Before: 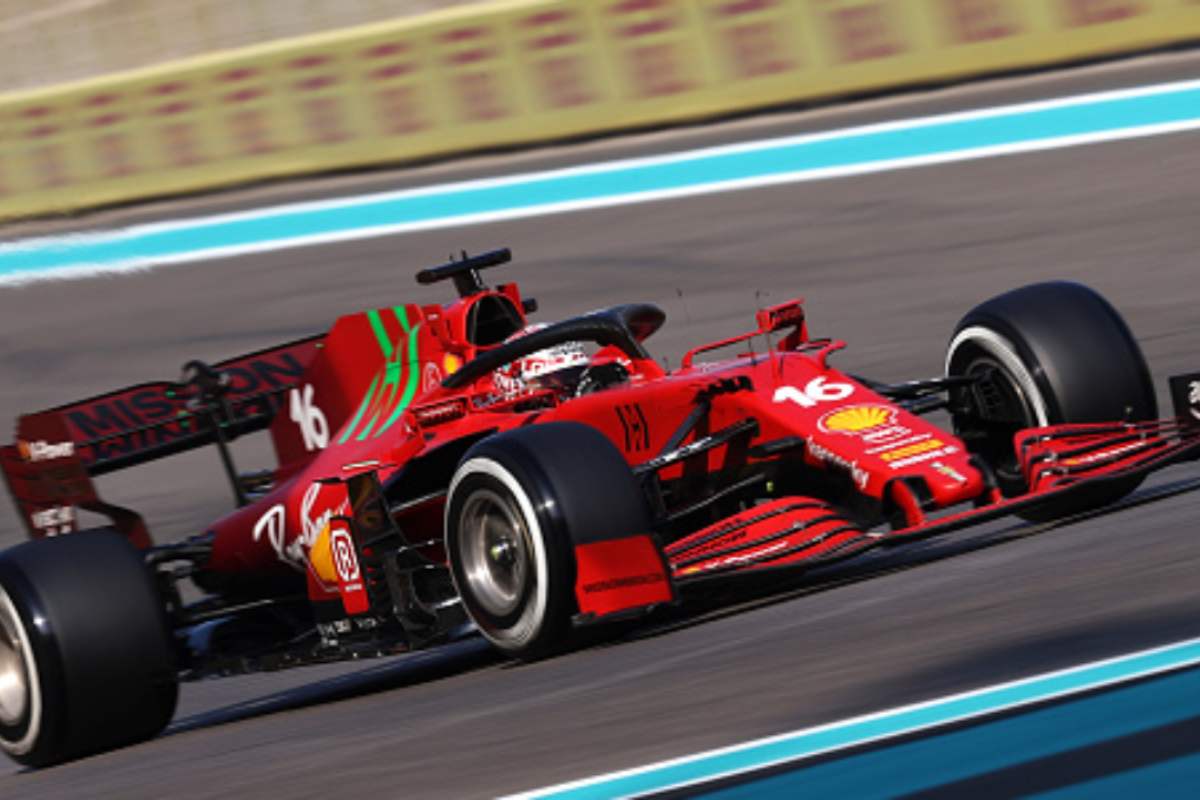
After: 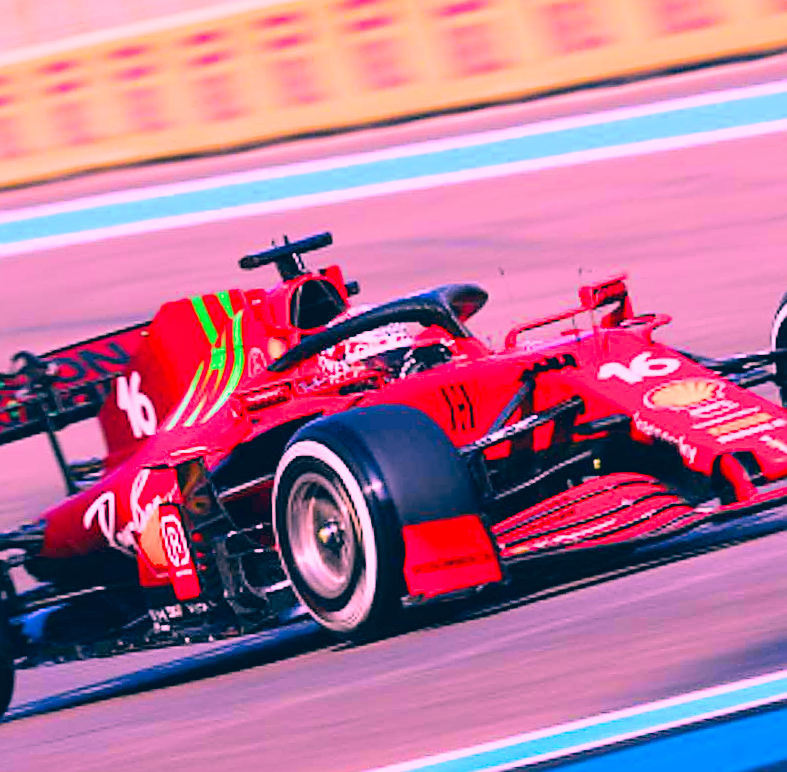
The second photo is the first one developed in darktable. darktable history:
rotate and perspective: rotation -1.32°, lens shift (horizontal) -0.031, crop left 0.015, crop right 0.985, crop top 0.047, crop bottom 0.982
filmic rgb: black relative exposure -8.42 EV, white relative exposure 4.68 EV, hardness 3.82, color science v6 (2022)
exposure: black level correction 0, exposure 1.741 EV, compensate exposure bias true, compensate highlight preservation false
sharpen: radius 1.4, amount 1.25, threshold 0.7
color correction: highlights a* 17.03, highlights b* 0.205, shadows a* -15.38, shadows b* -14.56, saturation 1.5
white balance: red 1.188, blue 1.11
crop and rotate: left 13.409%, right 19.924%
